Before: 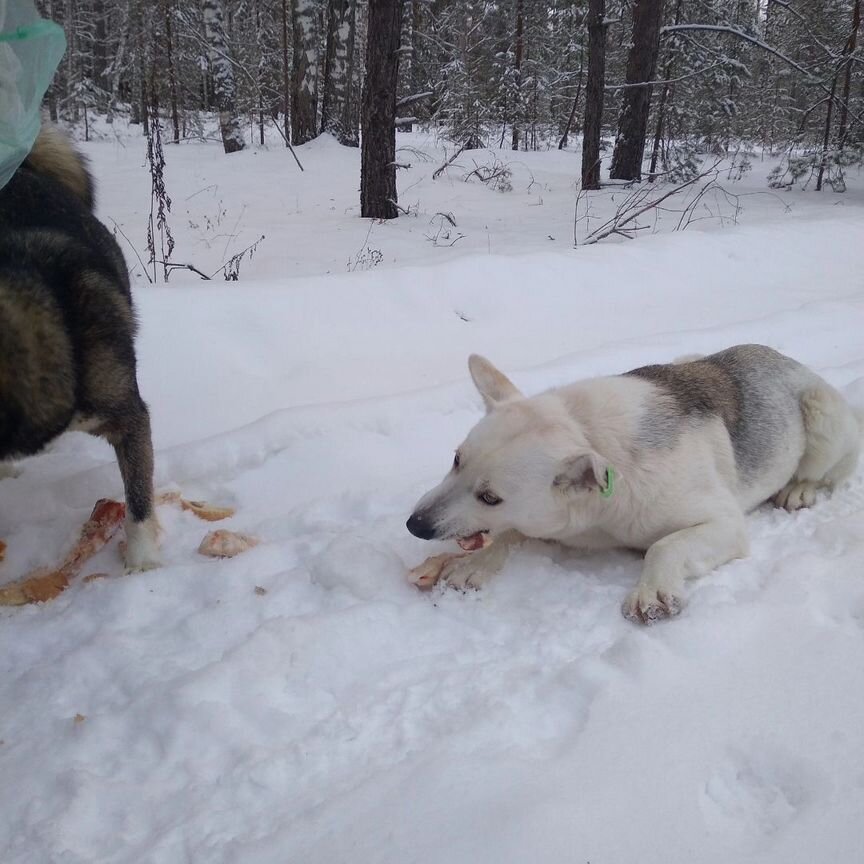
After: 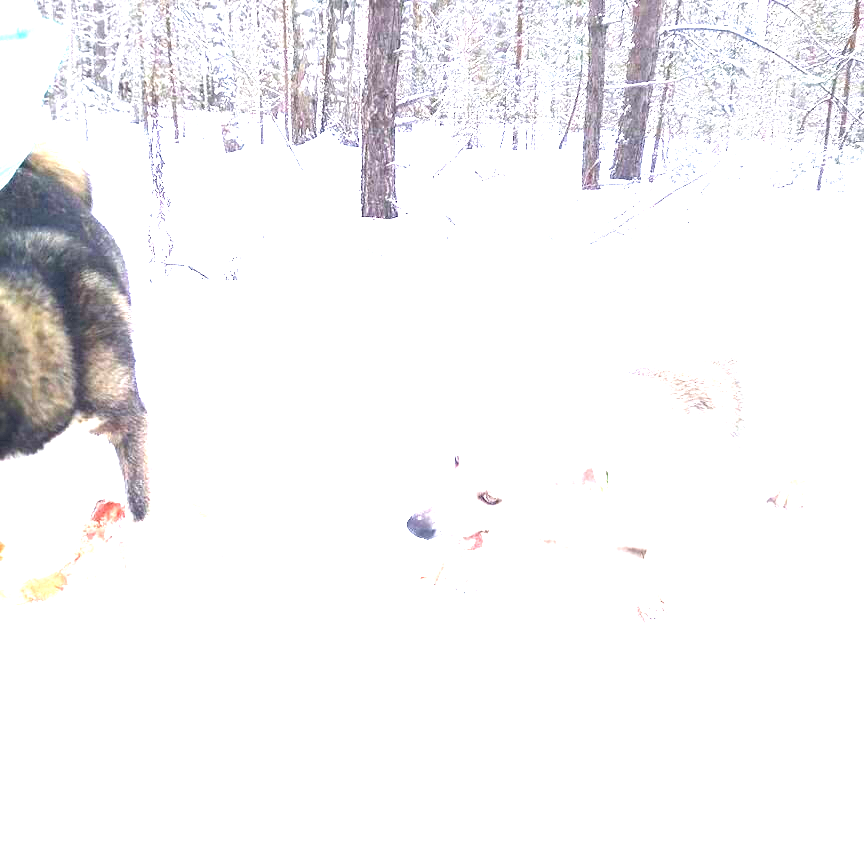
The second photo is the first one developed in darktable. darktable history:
exposure: black level correction 0, exposure 3.998 EV, compensate highlight preservation false
